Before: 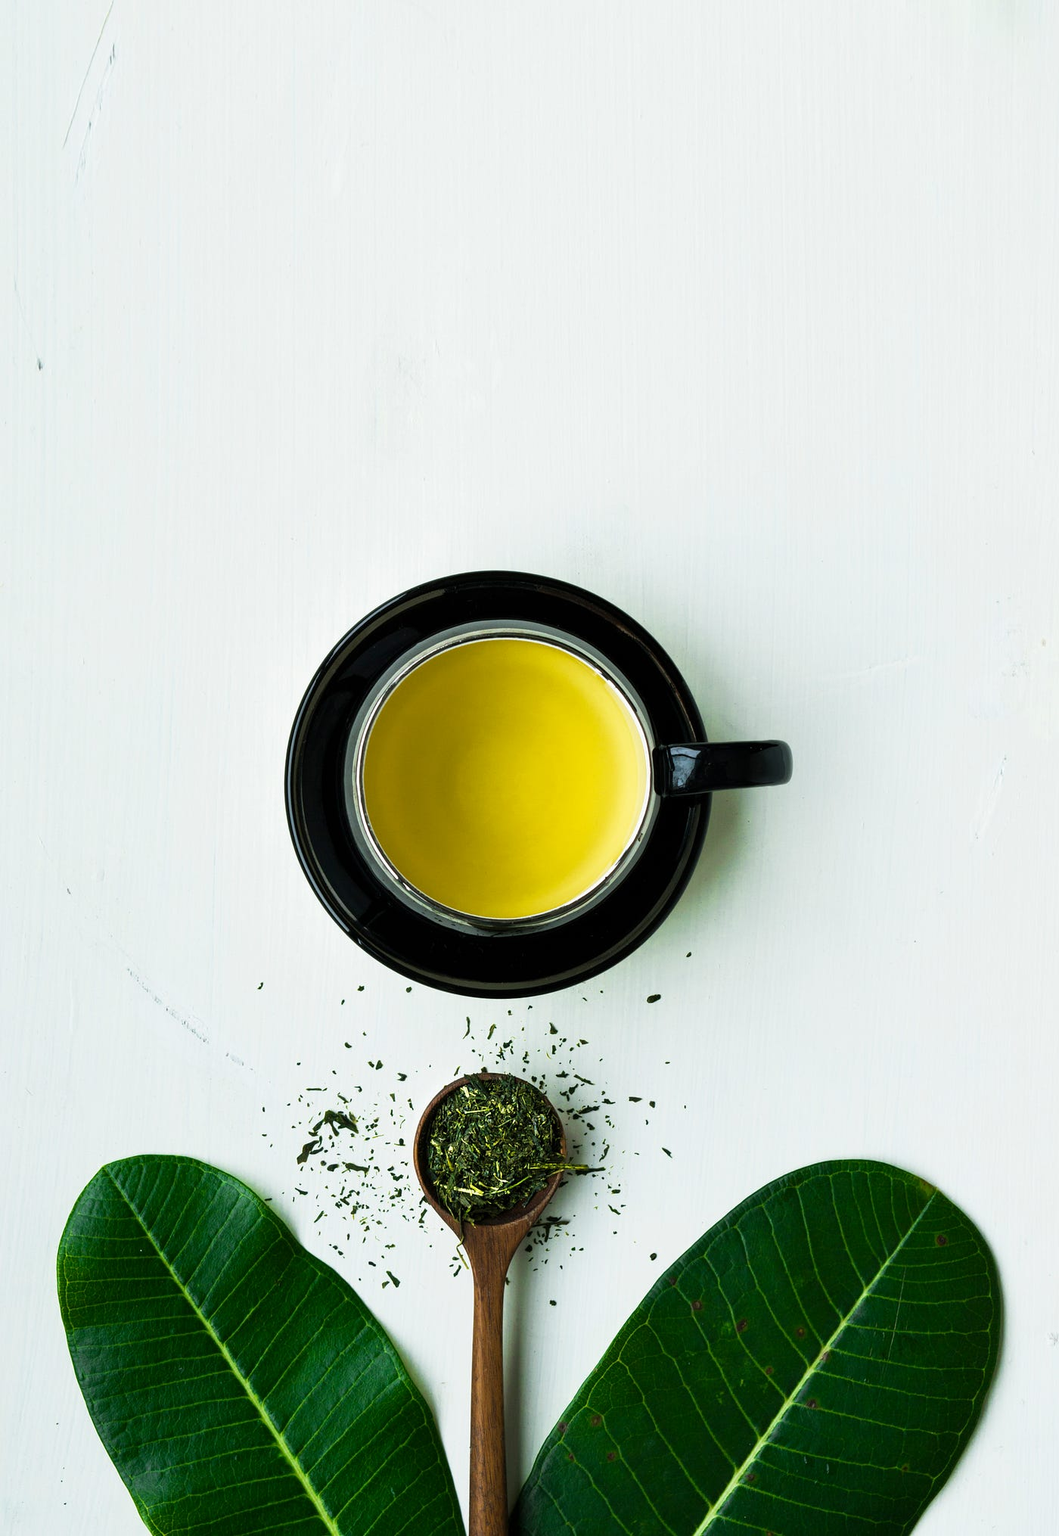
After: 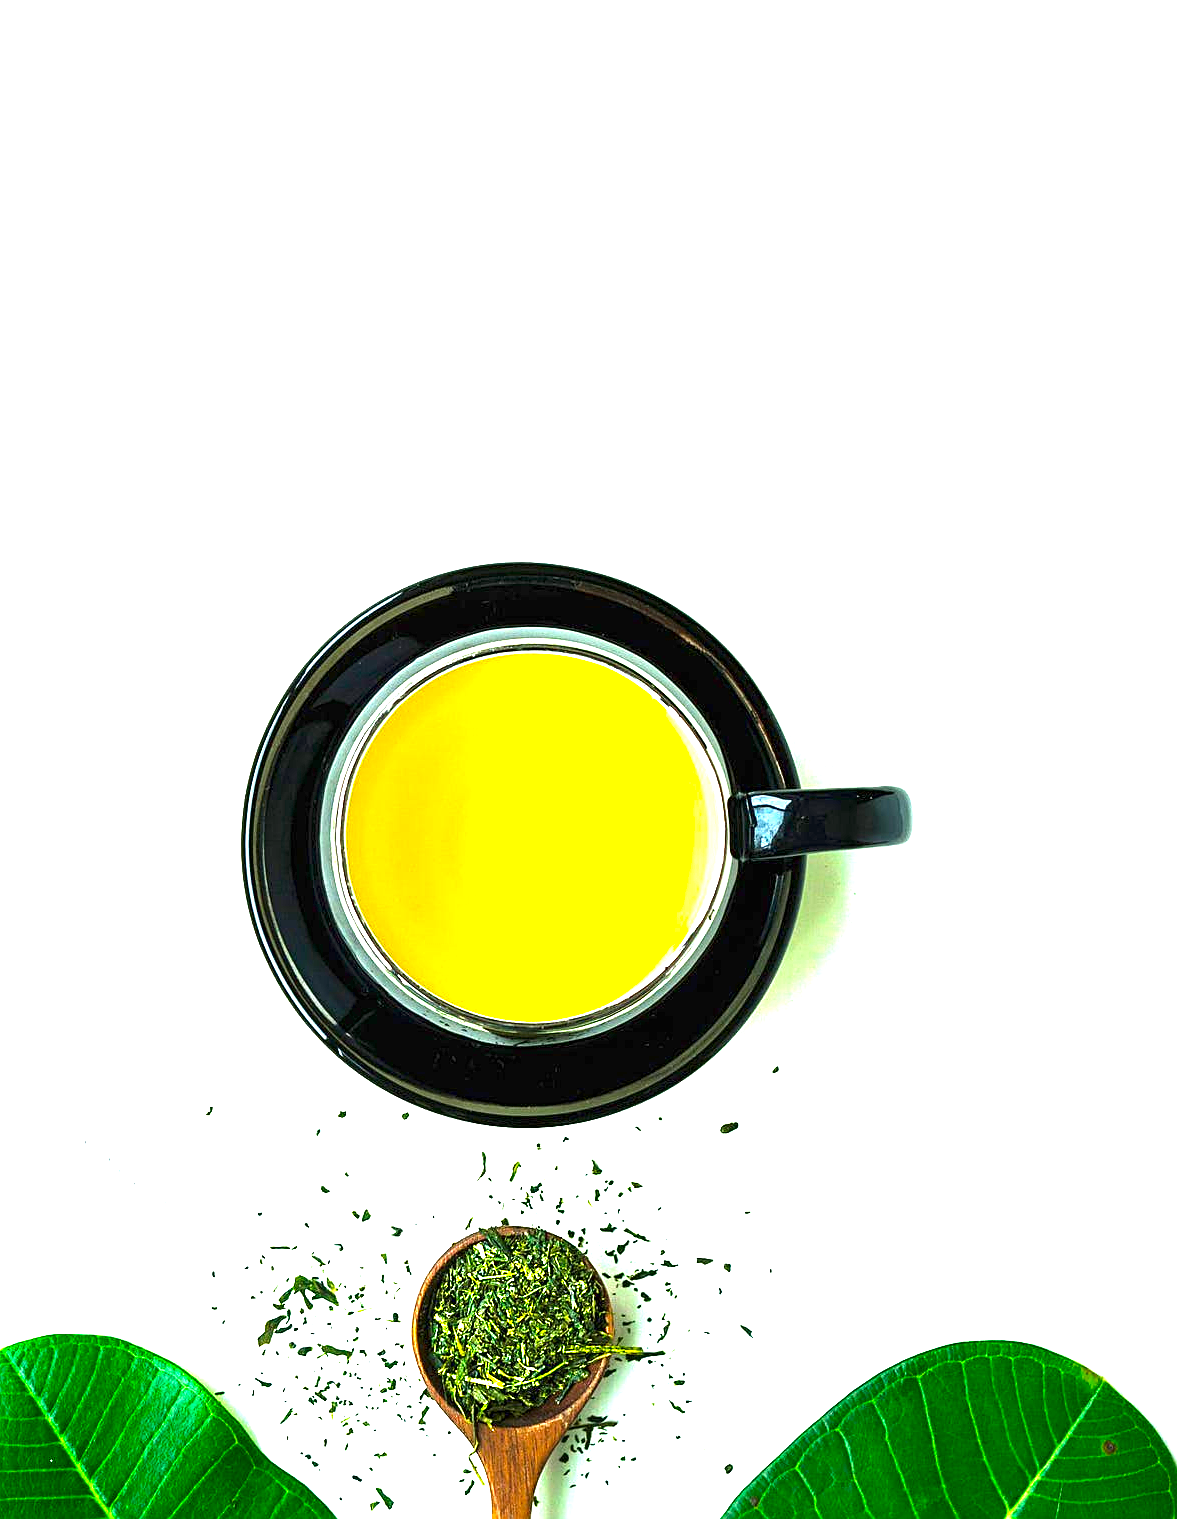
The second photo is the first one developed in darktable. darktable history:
contrast brightness saturation: saturation 0.515
exposure: black level correction 0, exposure 2.165 EV, compensate exposure bias true, compensate highlight preservation false
sharpen: on, module defaults
crop and rotate: left 9.695%, top 9.503%, right 6.195%, bottom 15.649%
